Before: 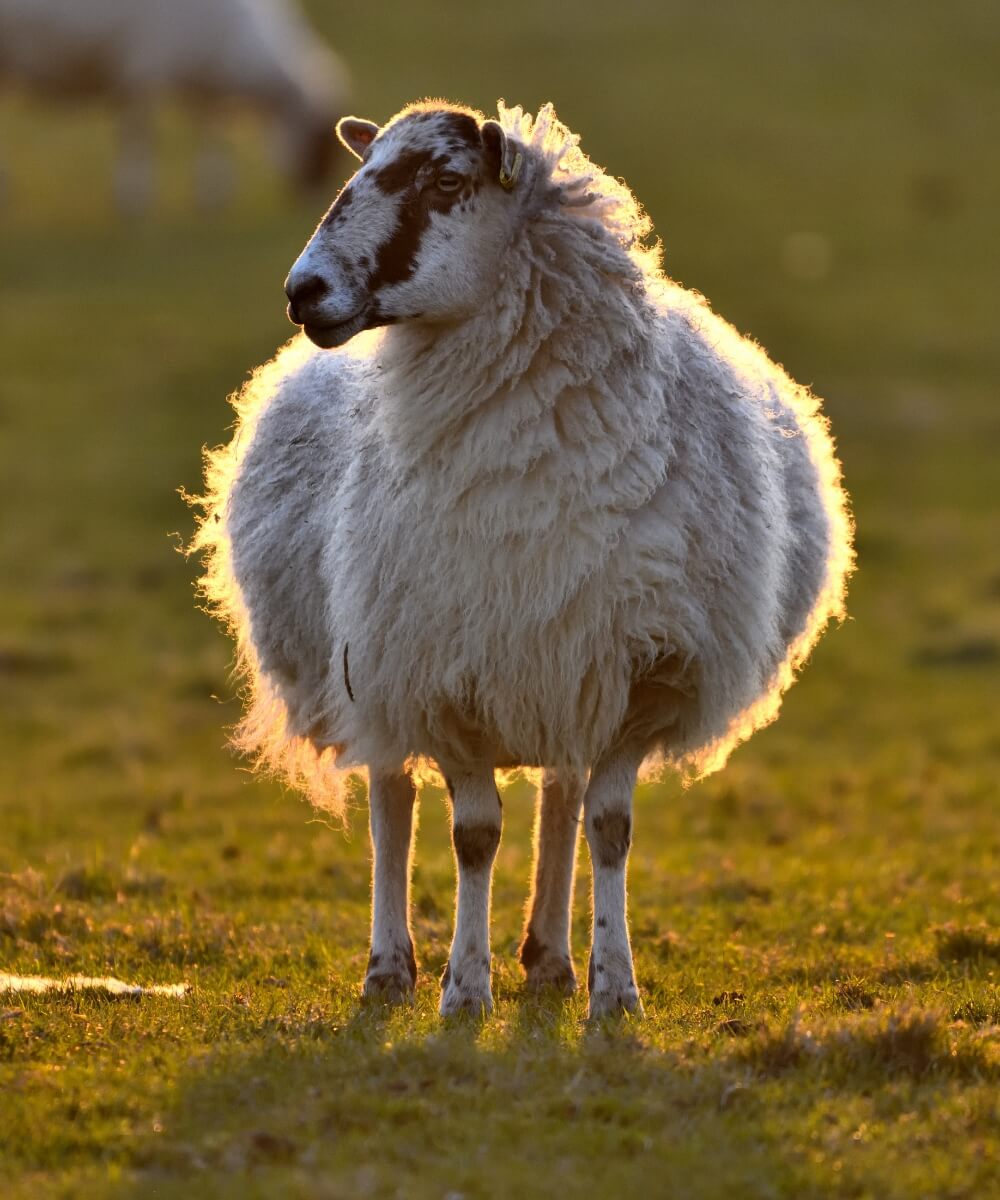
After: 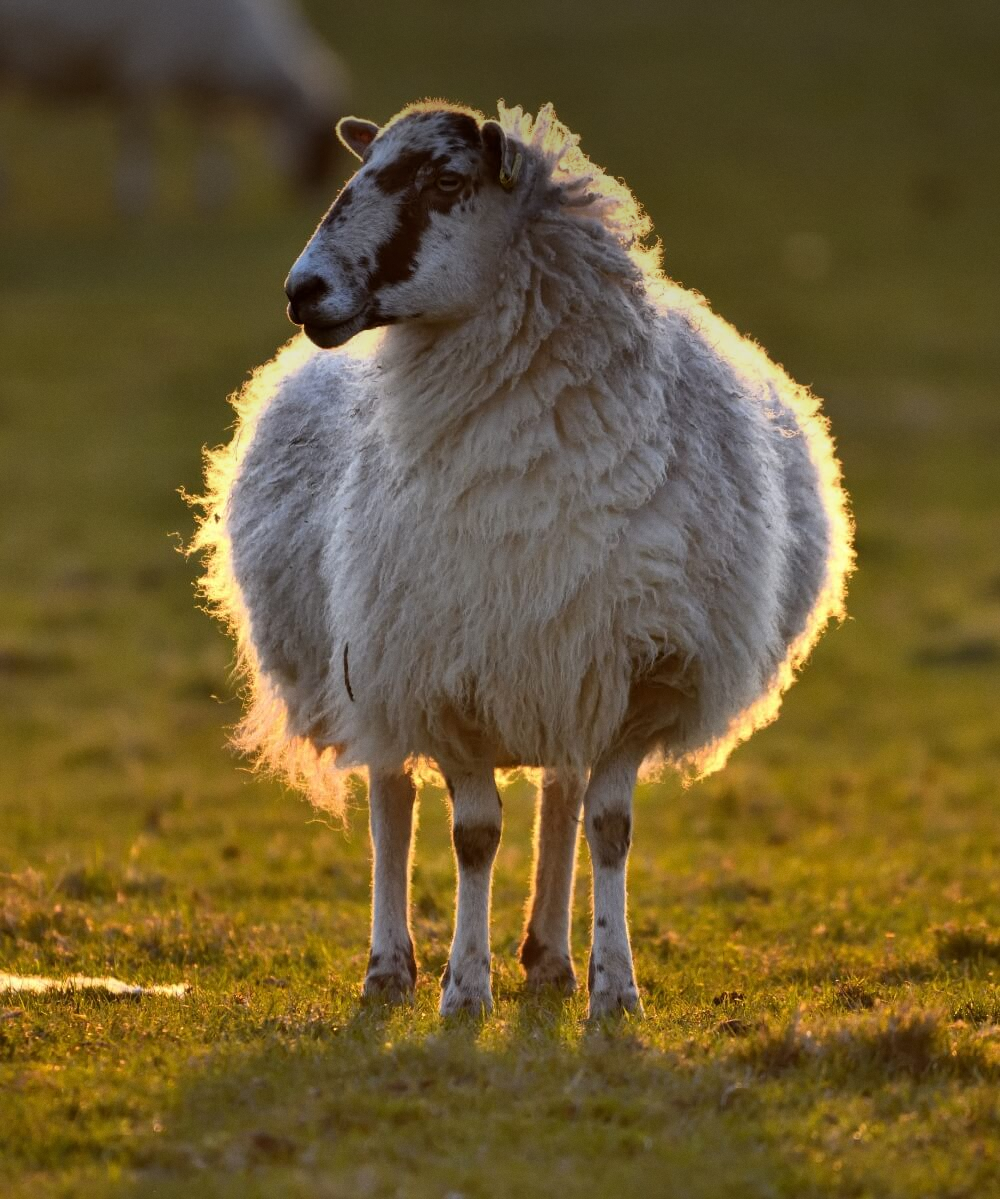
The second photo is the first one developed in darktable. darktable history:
crop: bottom 0.071%
vignetting: fall-off start 97.52%, fall-off radius 100%, brightness -0.574, saturation 0, center (-0.027, 0.404), width/height ratio 1.368, unbound false
grain: coarseness 0.09 ISO, strength 10%
